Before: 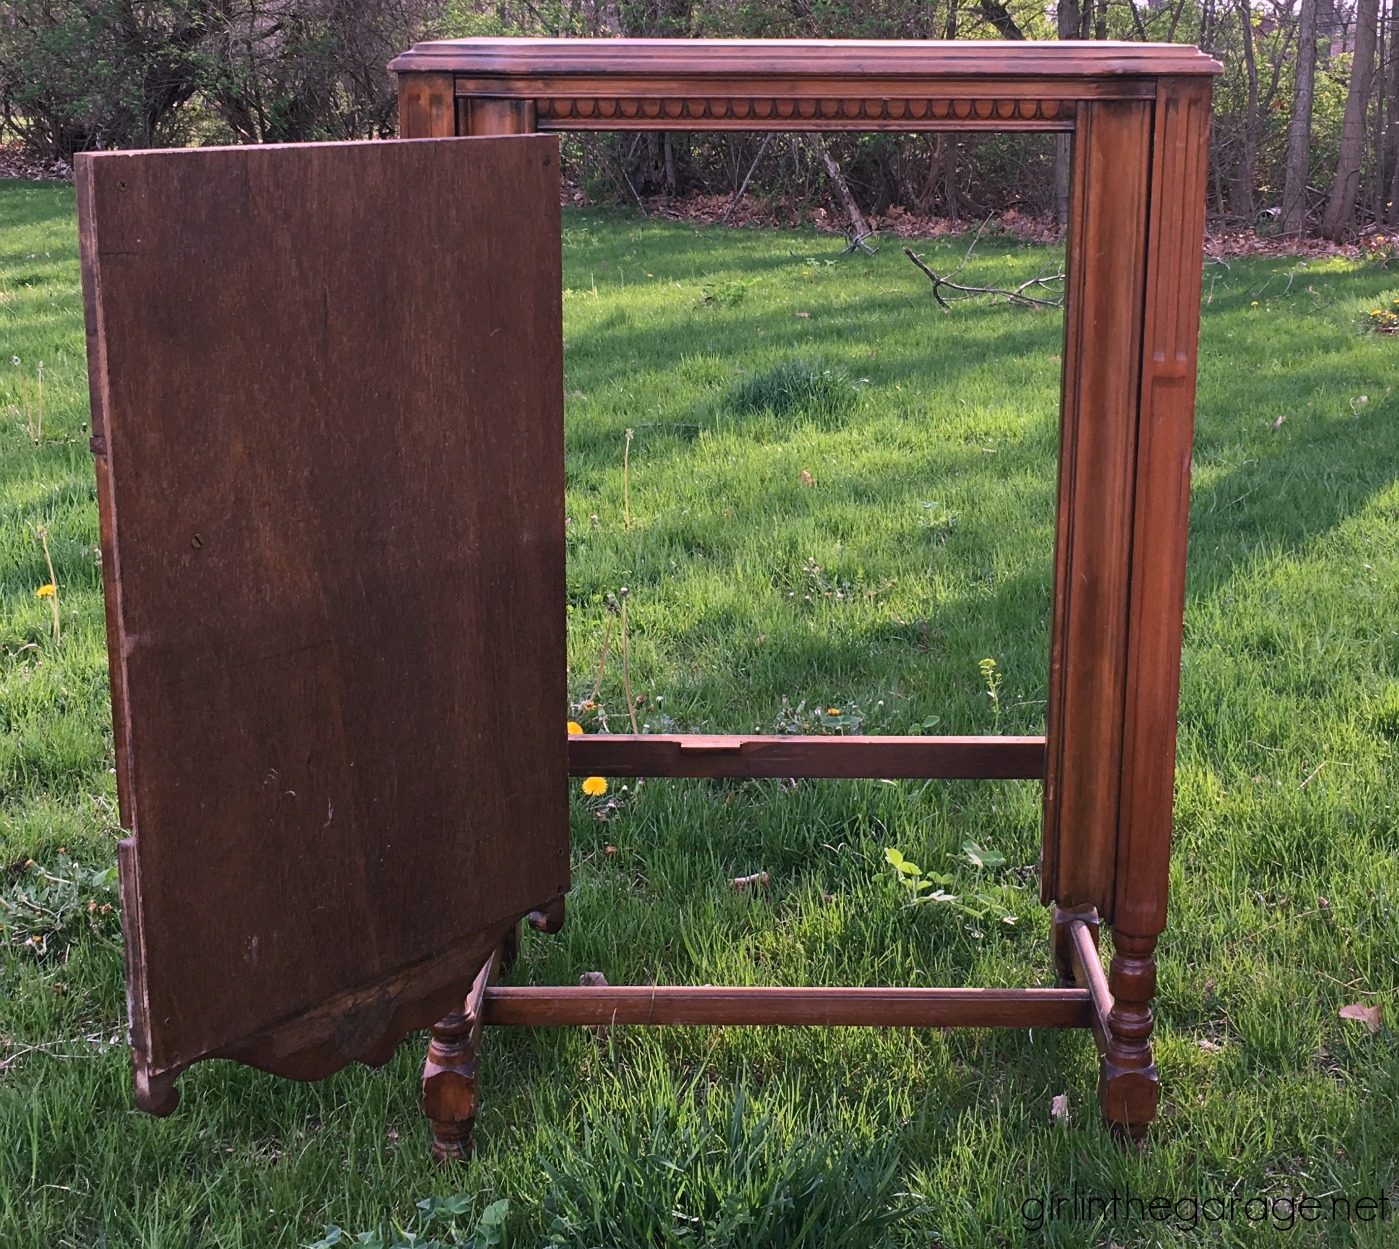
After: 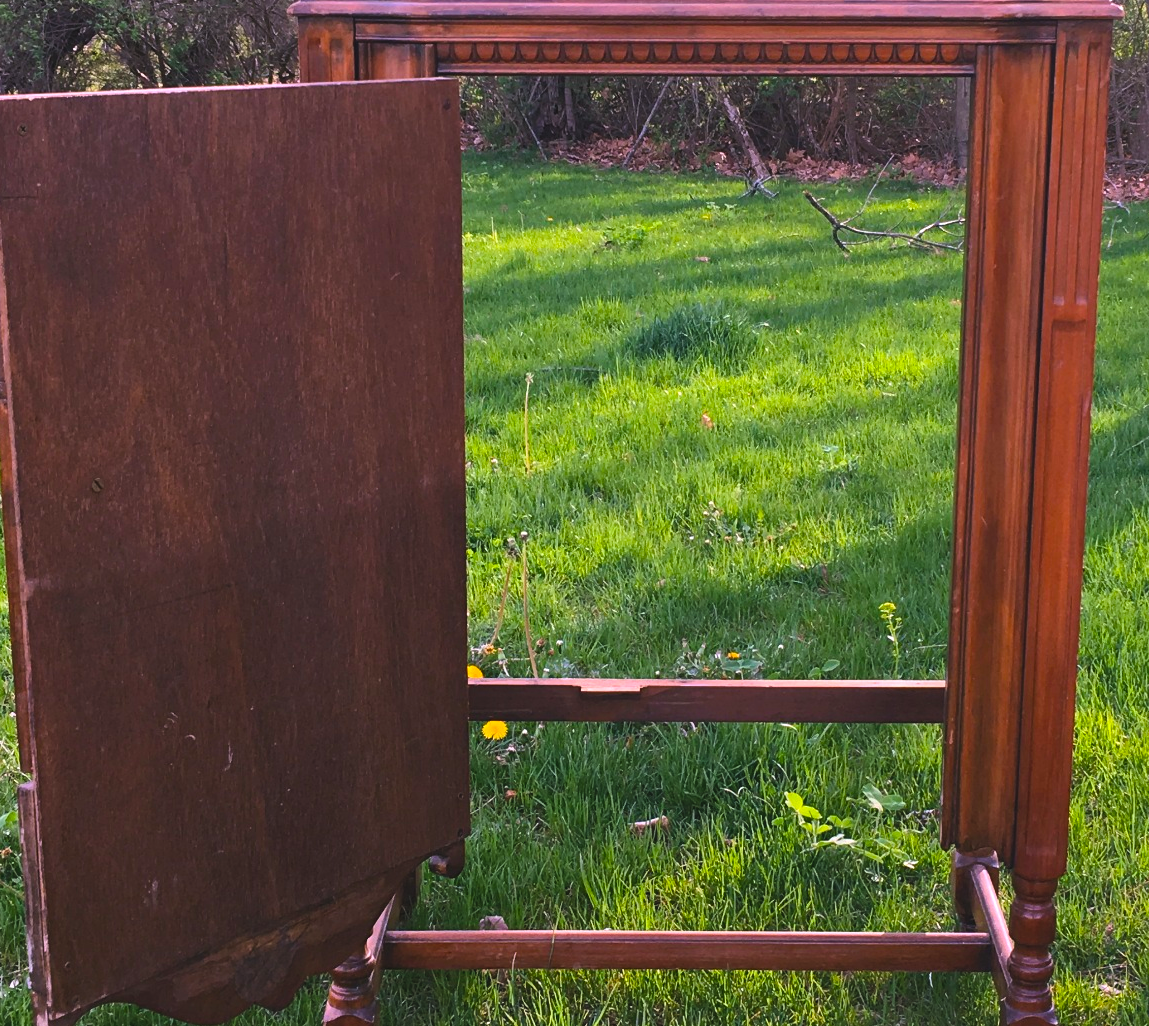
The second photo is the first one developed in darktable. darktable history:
color balance rgb: highlights gain › luminance 14.966%, global offset › luminance 0.737%, linear chroma grading › global chroma 15.183%, perceptual saturation grading › global saturation 19.968%, global vibrance 20%
crop and rotate: left 7.206%, top 4.552%, right 10.612%, bottom 13.24%
